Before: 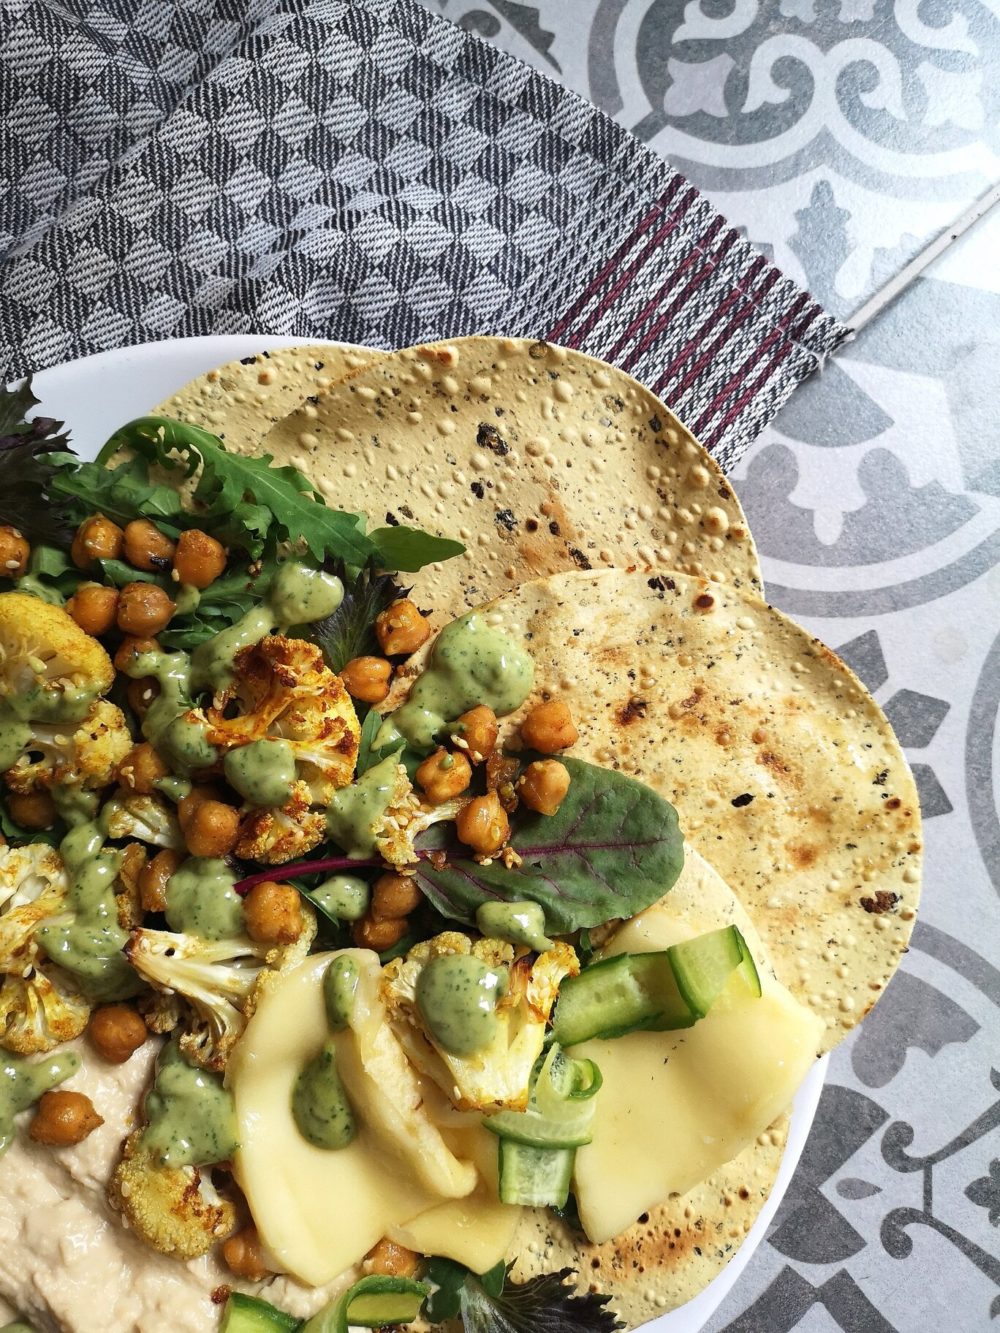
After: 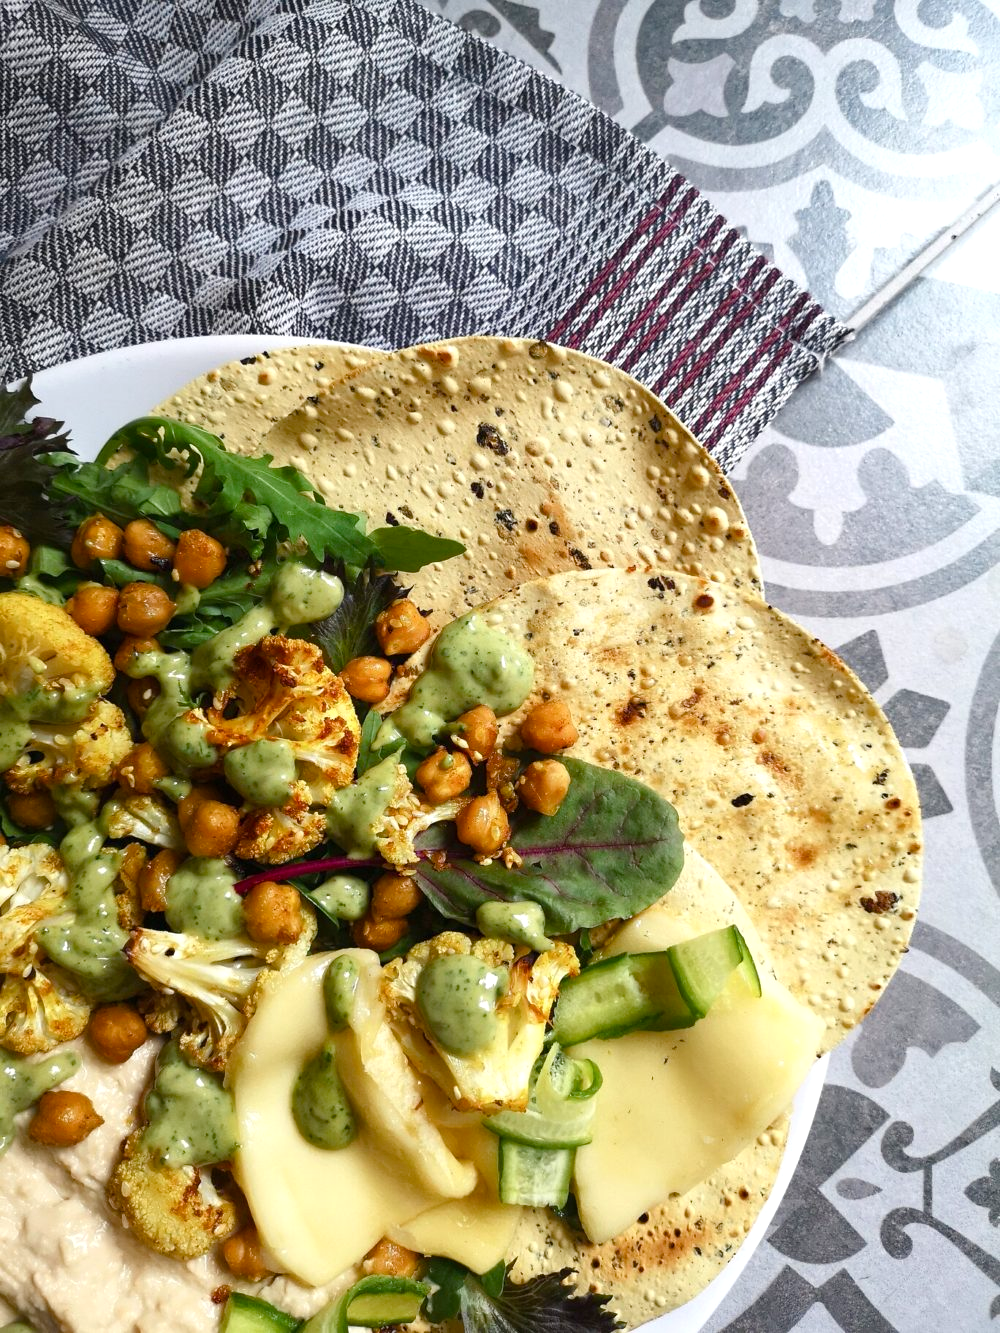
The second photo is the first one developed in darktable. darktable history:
color balance rgb: perceptual saturation grading › global saturation 20%, perceptual saturation grading › highlights -25%, perceptual saturation grading › shadows 25%
exposure: exposure 0.2 EV, compensate highlight preservation false
